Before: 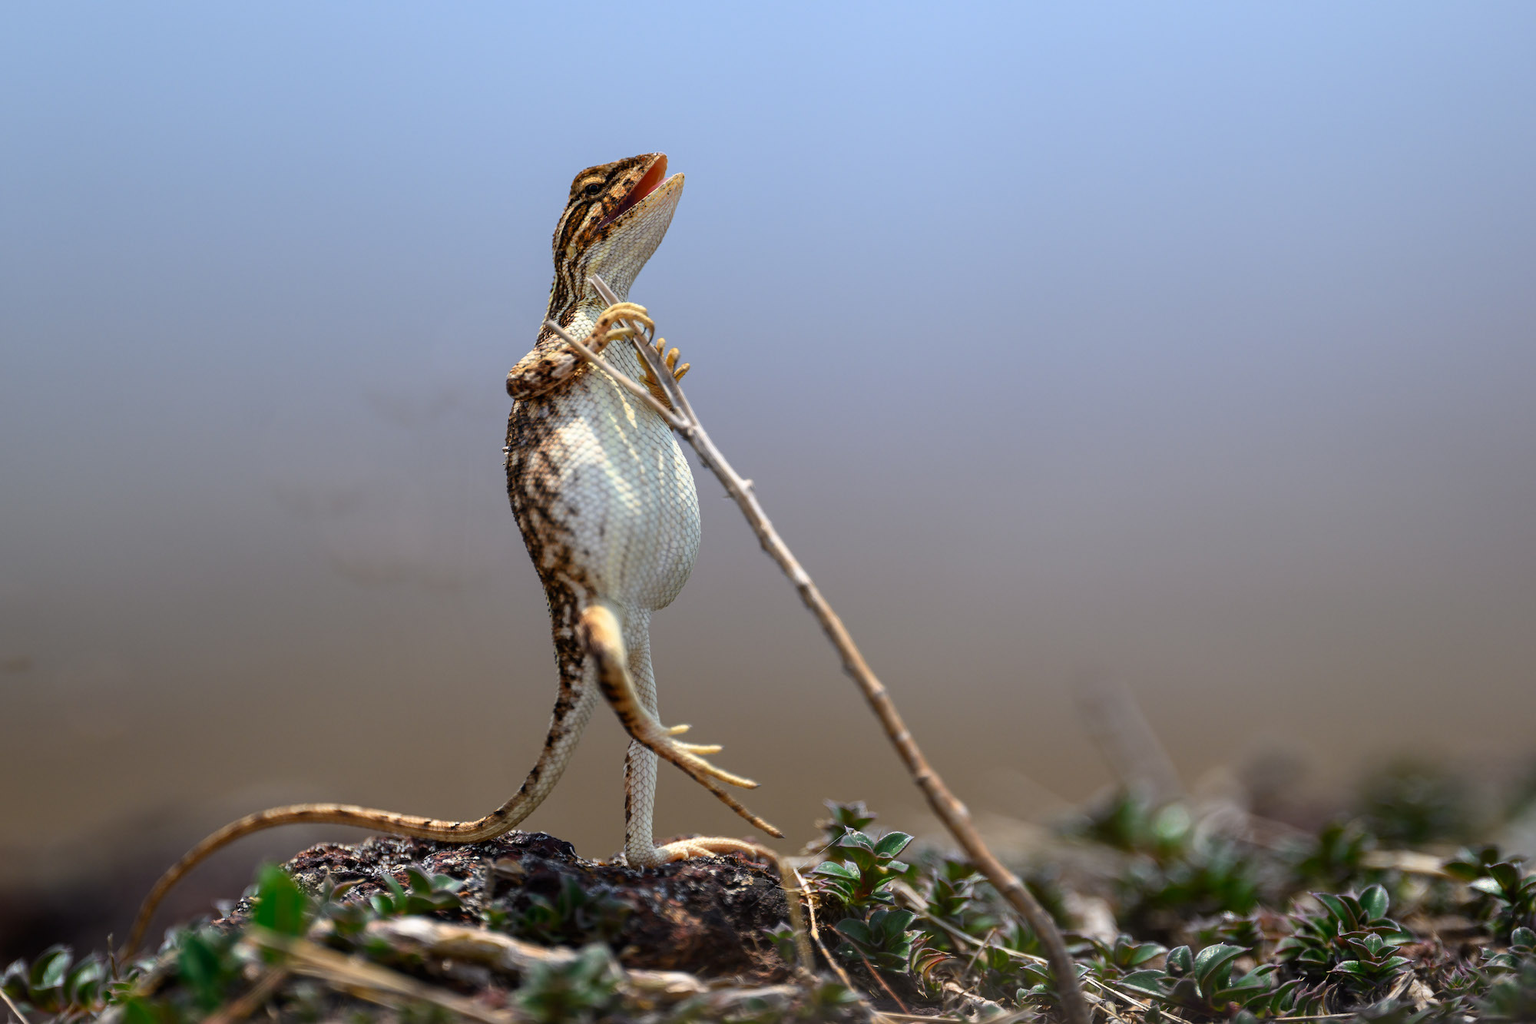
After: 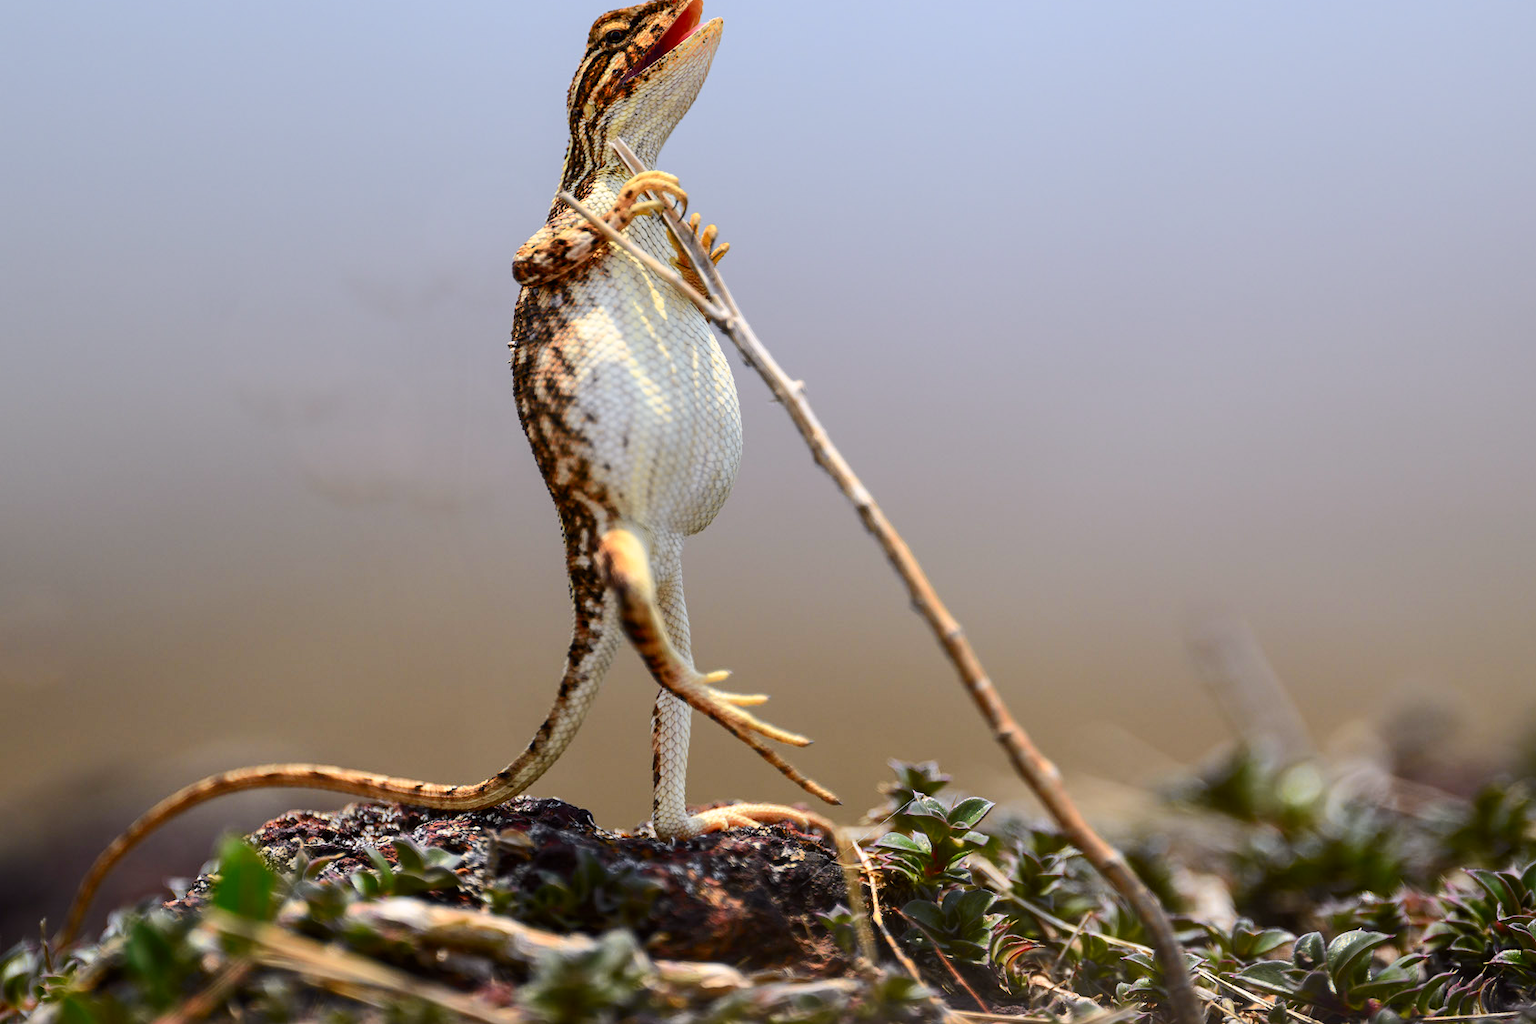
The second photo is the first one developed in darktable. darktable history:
tone curve: curves: ch0 [(0, 0) (0.239, 0.248) (0.508, 0.606) (0.828, 0.878) (1, 1)]; ch1 [(0, 0) (0.401, 0.42) (0.442, 0.47) (0.492, 0.498) (0.511, 0.516) (0.555, 0.586) (0.681, 0.739) (1, 1)]; ch2 [(0, 0) (0.411, 0.433) (0.5, 0.504) (0.545, 0.574) (1, 1)], color space Lab, independent channels, preserve colors none
crop and rotate: left 4.842%, top 15.51%, right 10.668%
